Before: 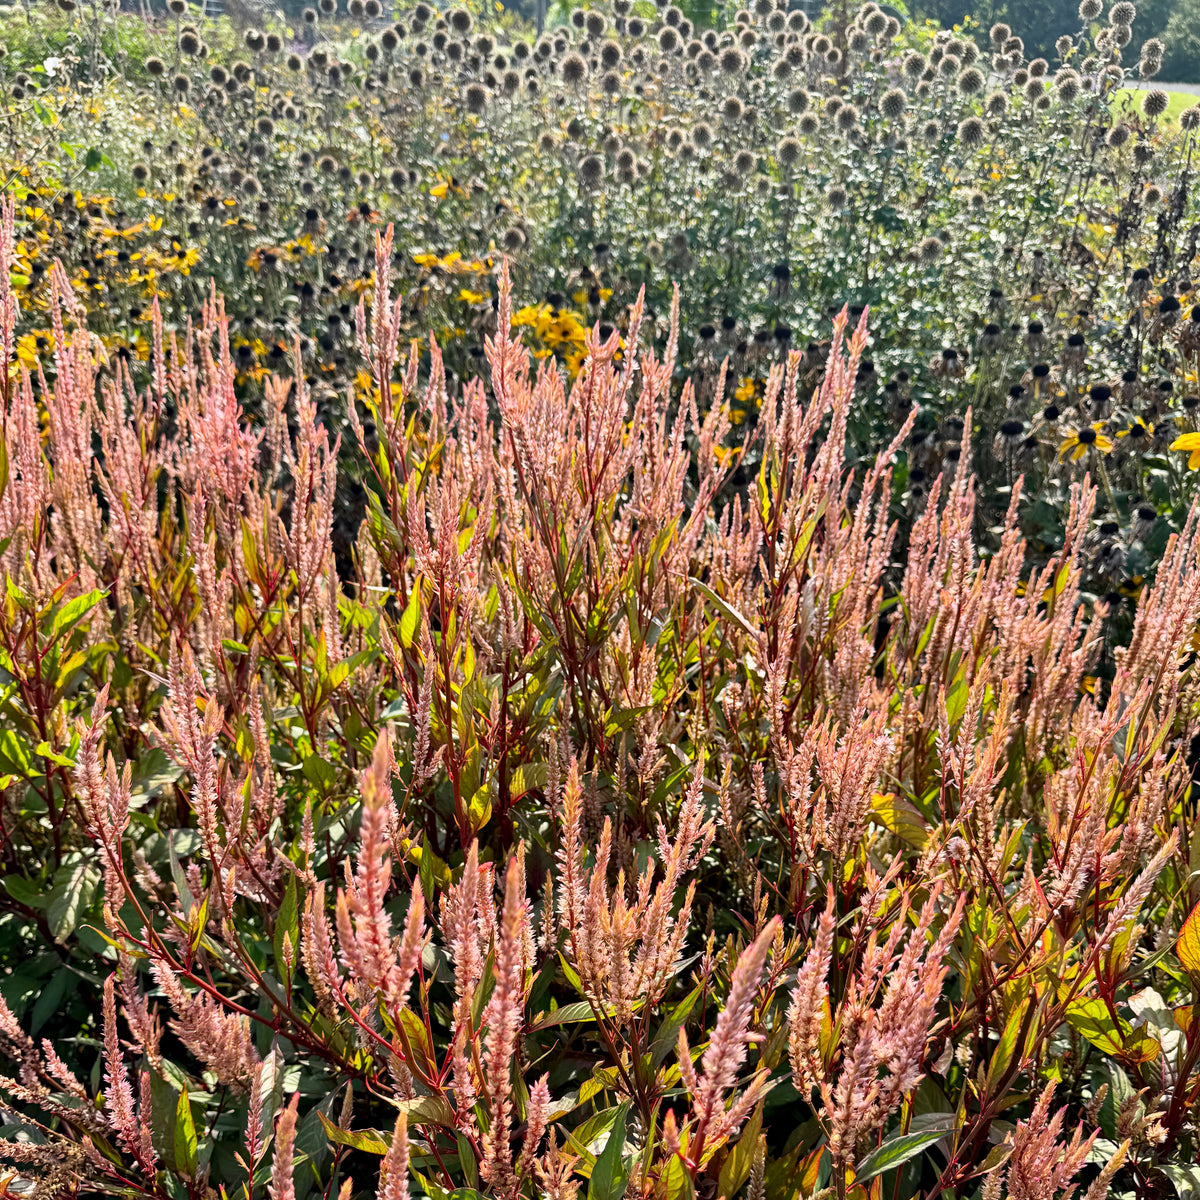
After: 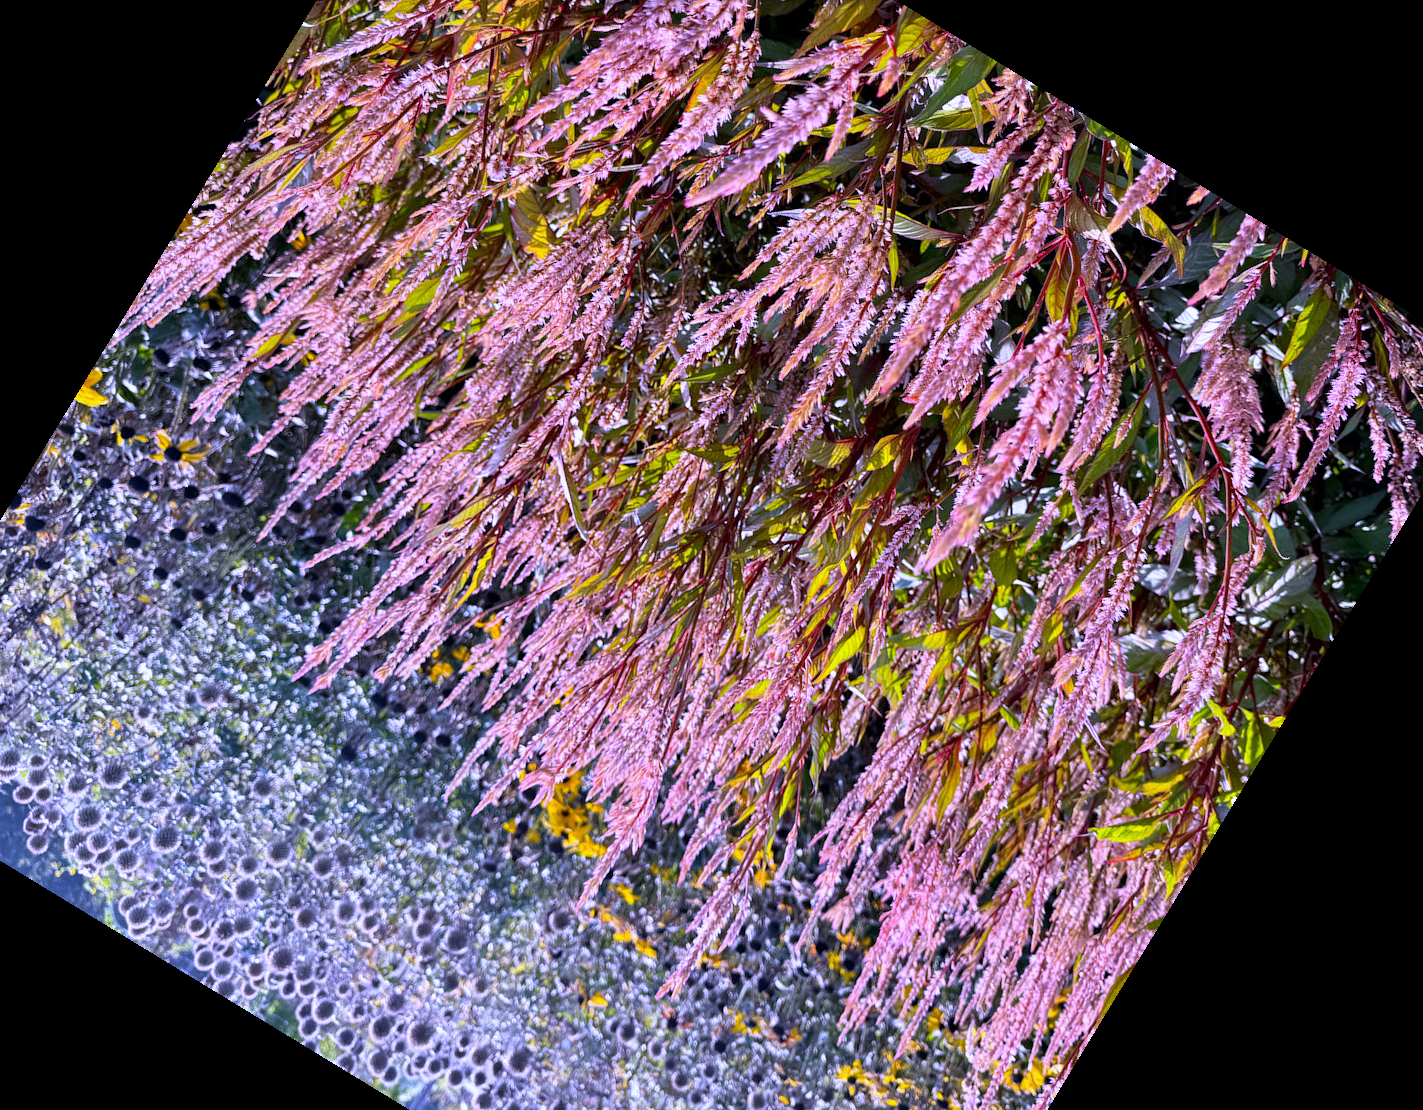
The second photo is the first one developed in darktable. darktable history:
white balance: red 0.98, blue 1.61
crop and rotate: angle 148.68°, left 9.111%, top 15.603%, right 4.588%, bottom 17.041%
